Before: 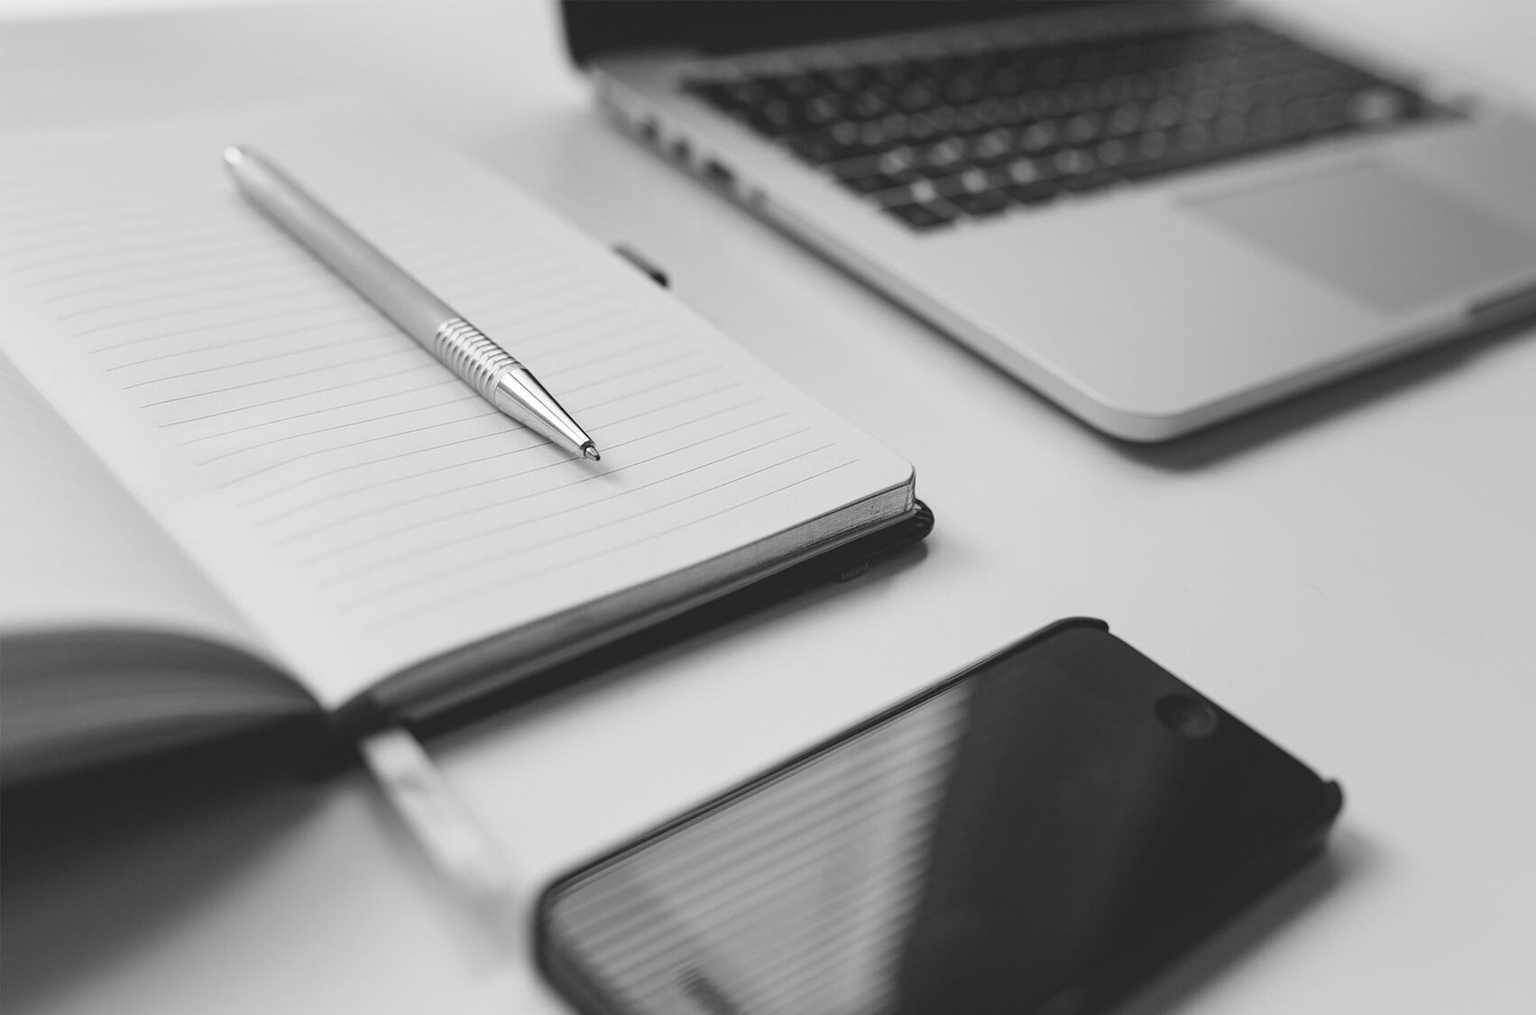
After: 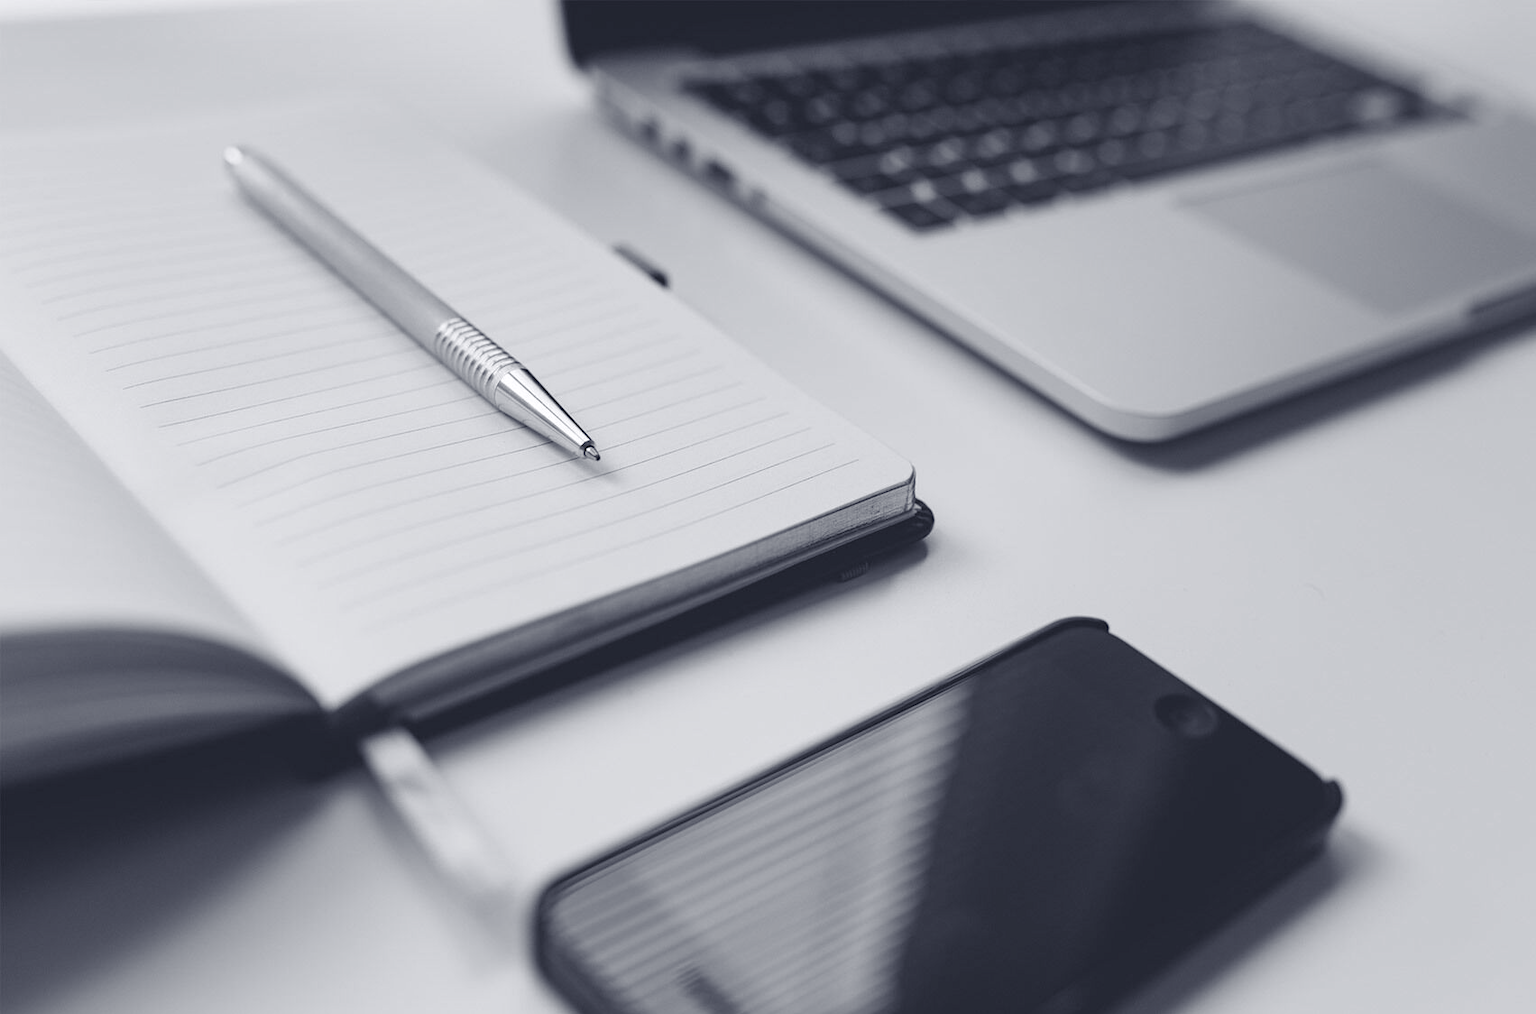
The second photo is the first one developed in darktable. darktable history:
color balance rgb: shadows lift › chroma 3.194%, shadows lift › hue 281.07°, power › chroma 1.021%, power › hue 255.88°, perceptual saturation grading › global saturation -0.043%, perceptual saturation grading › mid-tones 6.276%, perceptual saturation grading › shadows 71.932%, global vibrance 30.448%
